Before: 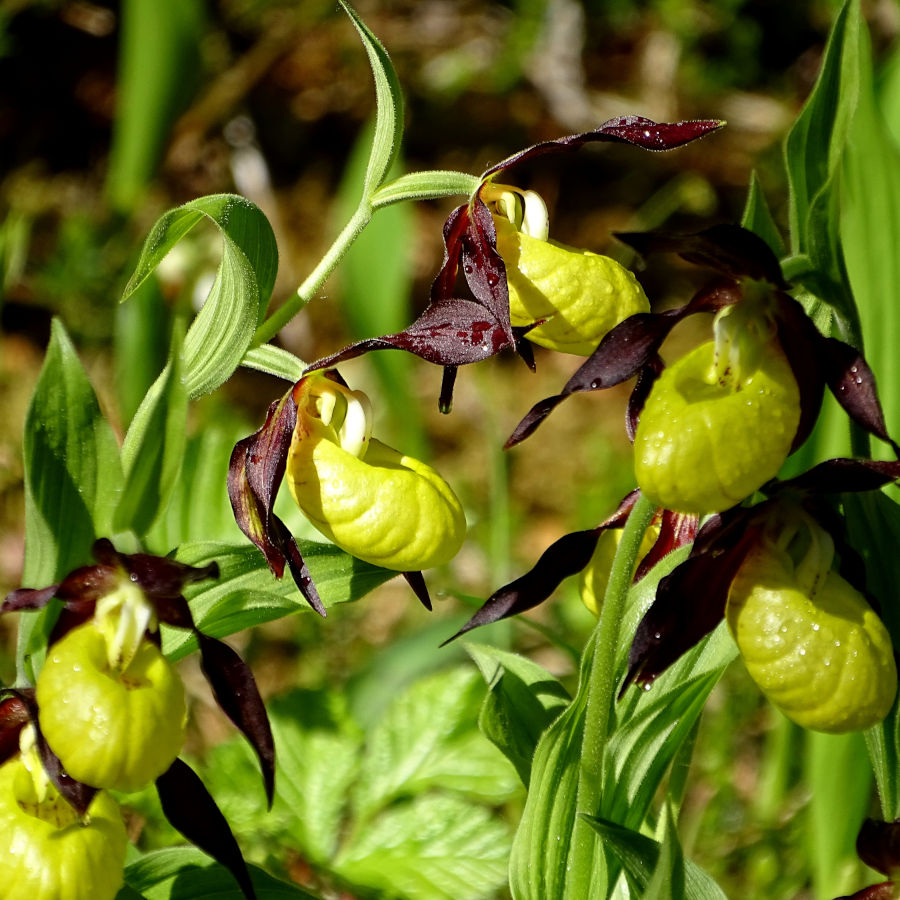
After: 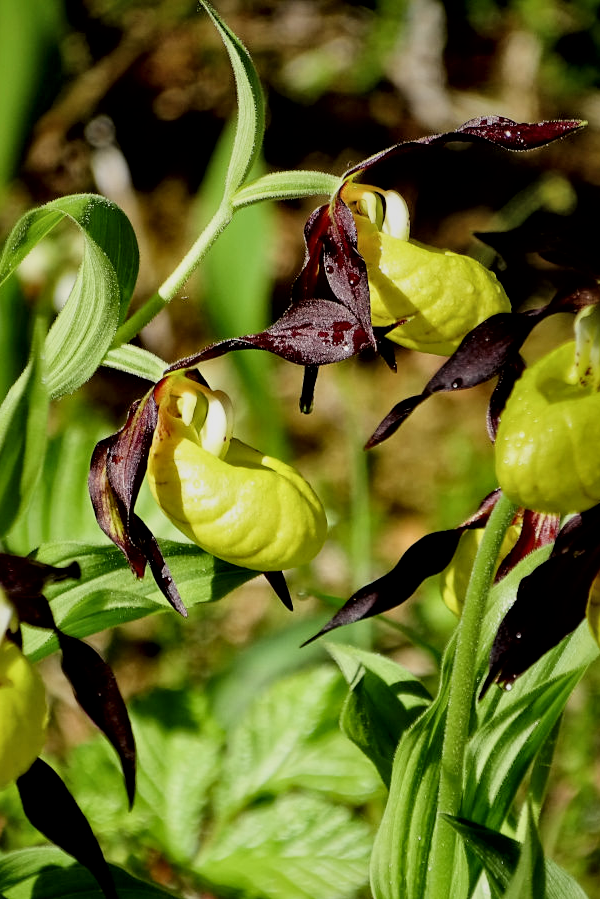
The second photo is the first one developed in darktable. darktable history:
local contrast: mode bilateral grid, contrast 25, coarseness 47, detail 151%, midtone range 0.2
crop and rotate: left 15.546%, right 17.787%
filmic rgb: black relative exposure -7.65 EV, white relative exposure 4.56 EV, hardness 3.61
